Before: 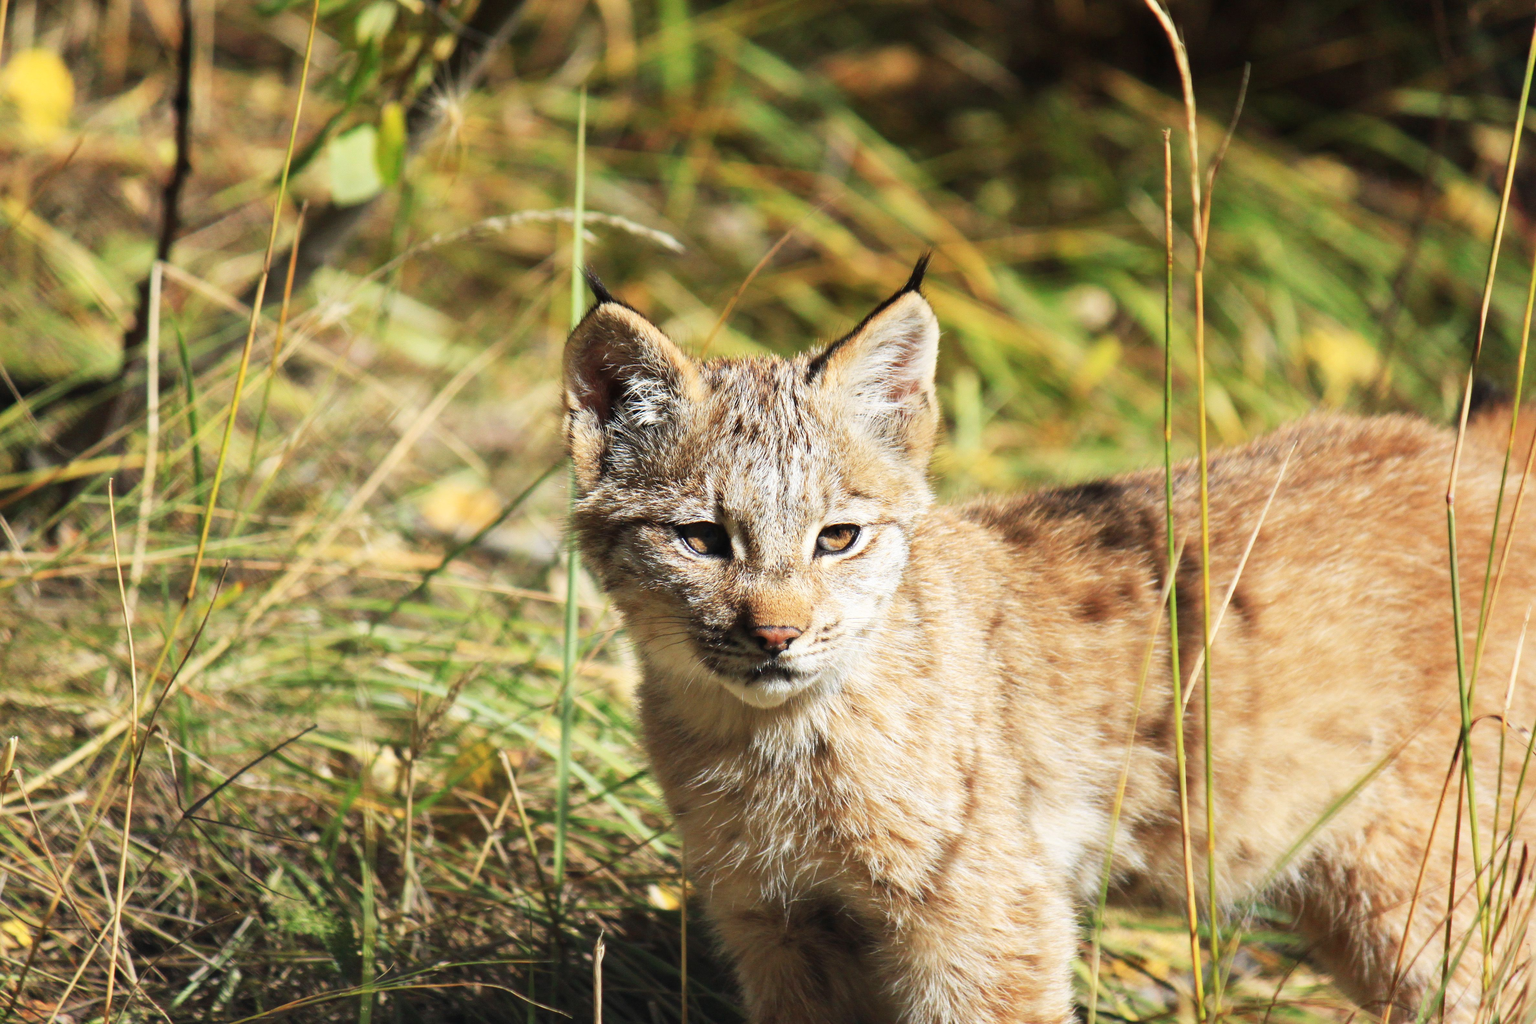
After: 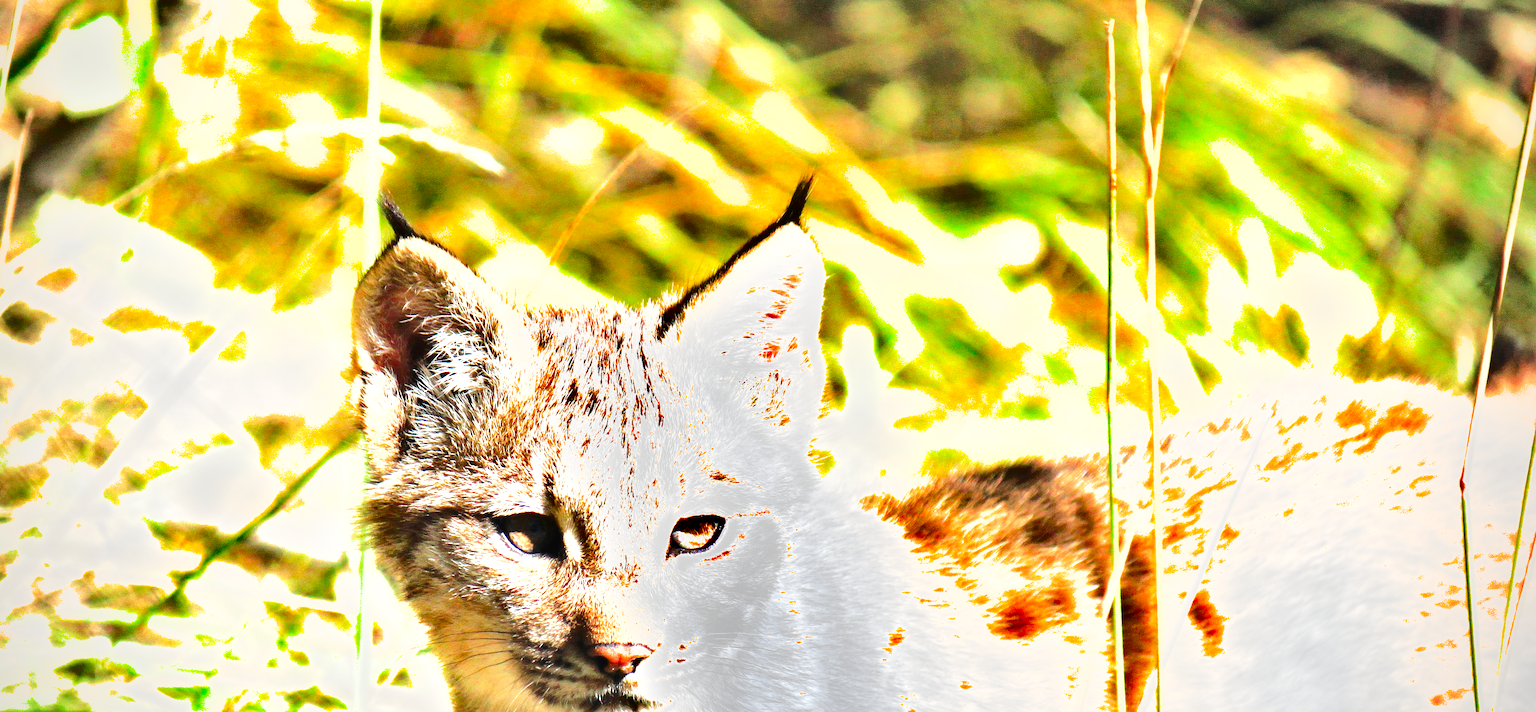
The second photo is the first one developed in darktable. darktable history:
tone curve: curves: ch0 [(0, 0) (0.037, 0.025) (0.131, 0.093) (0.275, 0.256) (0.497, 0.51) (0.617, 0.643) (0.704, 0.732) (0.813, 0.832) (0.911, 0.925) (0.997, 0.995)]; ch1 [(0, 0) (0.301, 0.3) (0.444, 0.45) (0.493, 0.495) (0.507, 0.503) (0.534, 0.533) (0.582, 0.58) (0.658, 0.693) (0.746, 0.77) (1, 1)]; ch2 [(0, 0) (0.246, 0.233) (0.36, 0.352) (0.415, 0.418) (0.476, 0.492) (0.502, 0.504) (0.525, 0.518) (0.539, 0.544) (0.586, 0.602) (0.634, 0.651) (0.706, 0.727) (0.853, 0.852) (1, 0.951)], preserve colors none
color balance rgb: perceptual saturation grading › global saturation 0.678%
crop: left 18.351%, top 11.068%, right 1.868%, bottom 33.412%
tone equalizer: -7 EV 0.156 EV, -6 EV 0.638 EV, -5 EV 1.18 EV, -4 EV 1.34 EV, -3 EV 1.14 EV, -2 EV 0.6 EV, -1 EV 0.16 EV, edges refinement/feathering 500, mask exposure compensation -1.57 EV, preserve details no
exposure: black level correction 0, exposure 1.462 EV, compensate highlight preservation false
shadows and highlights: shadows 58.69, highlights -60.23, highlights color adjustment 73.86%, soften with gaussian
vignetting: fall-off radius 61.05%
